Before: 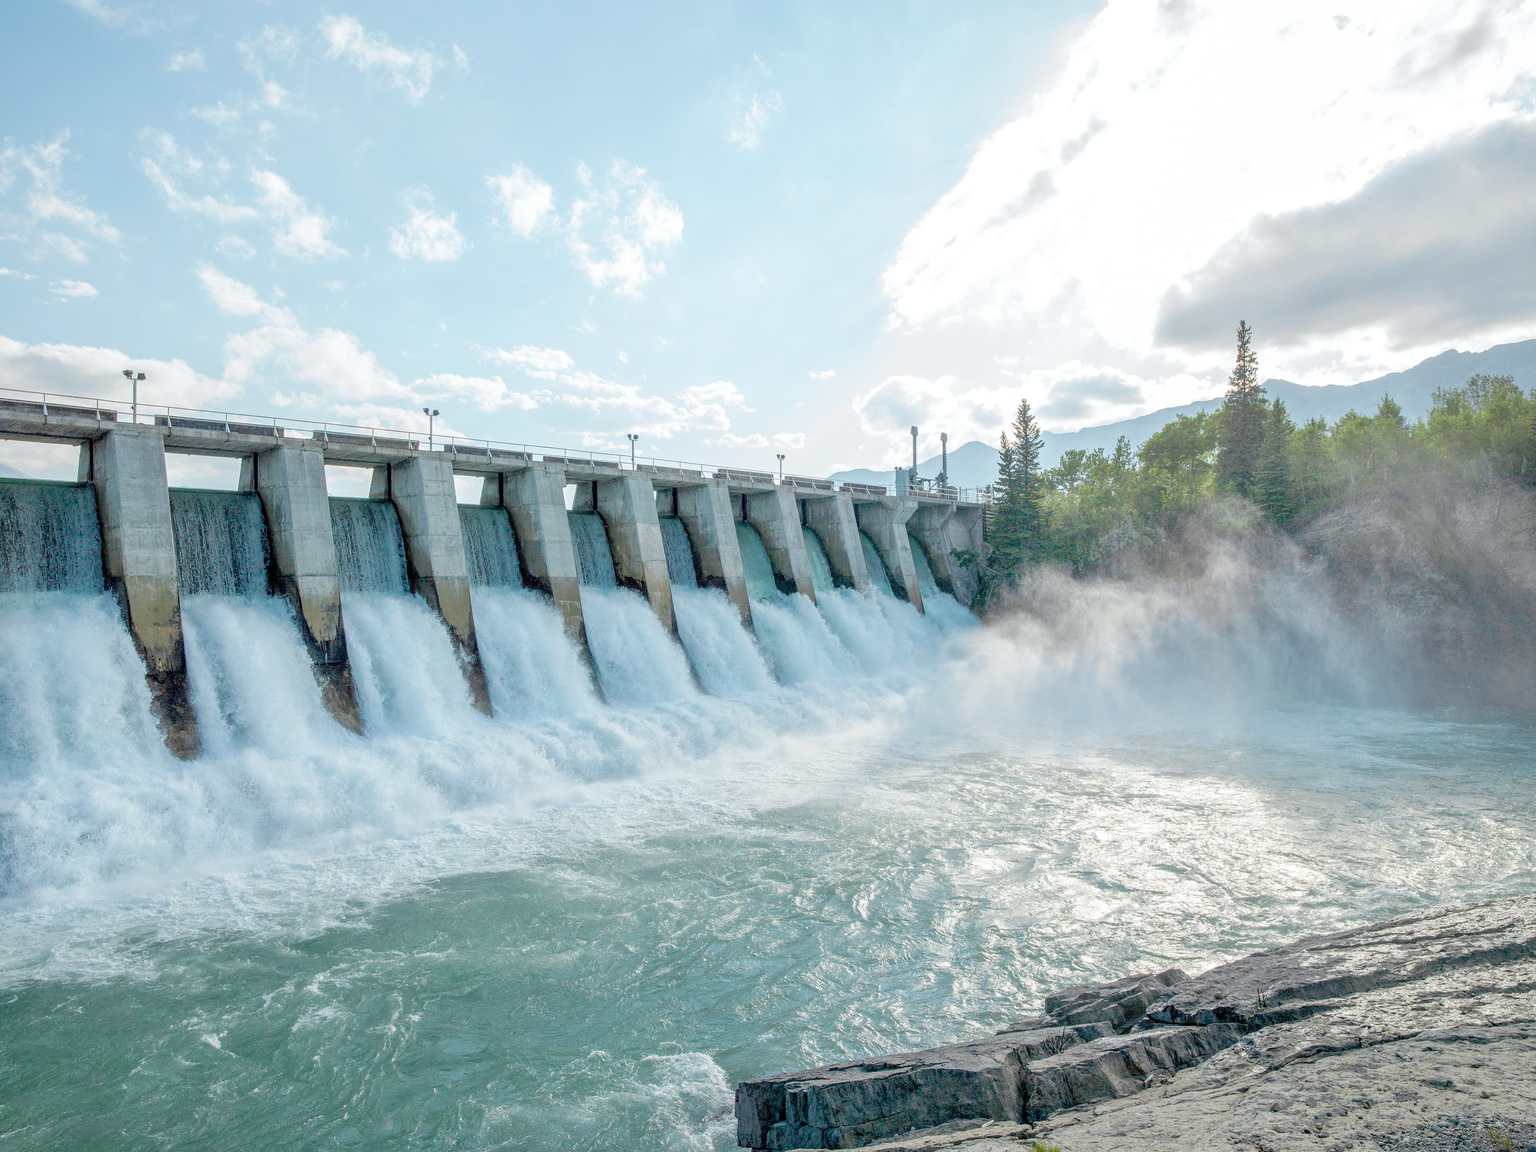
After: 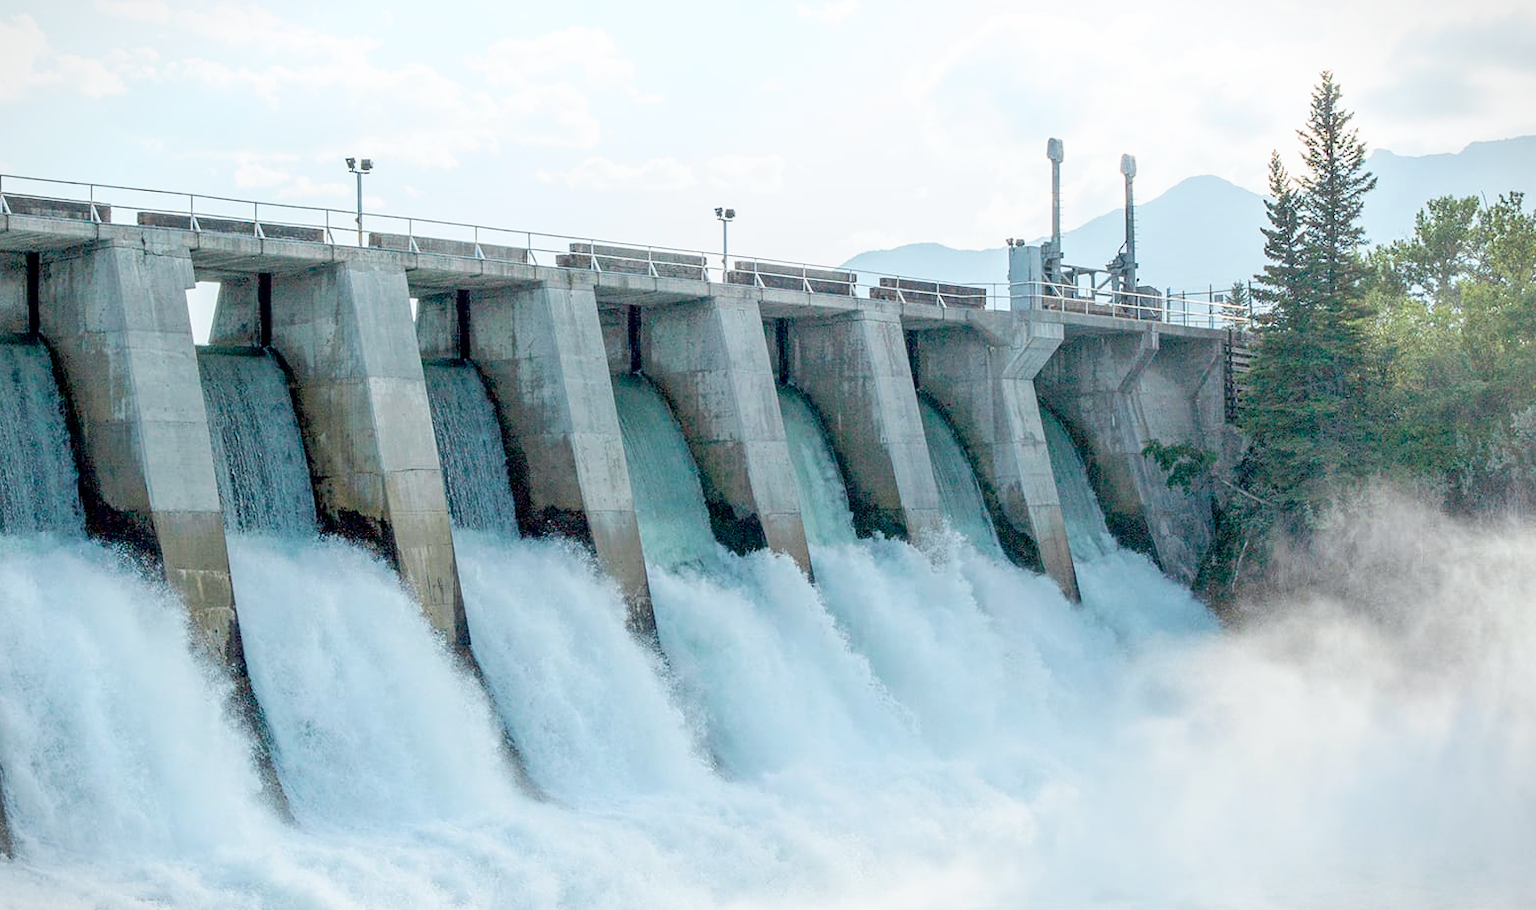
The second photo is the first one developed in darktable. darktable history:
shadows and highlights: shadows -62.32, white point adjustment -5.22, highlights 61.59
crop: left 31.751%, top 32.172%, right 27.8%, bottom 35.83%
vignetting: fall-off start 100%, brightness -0.282, width/height ratio 1.31
